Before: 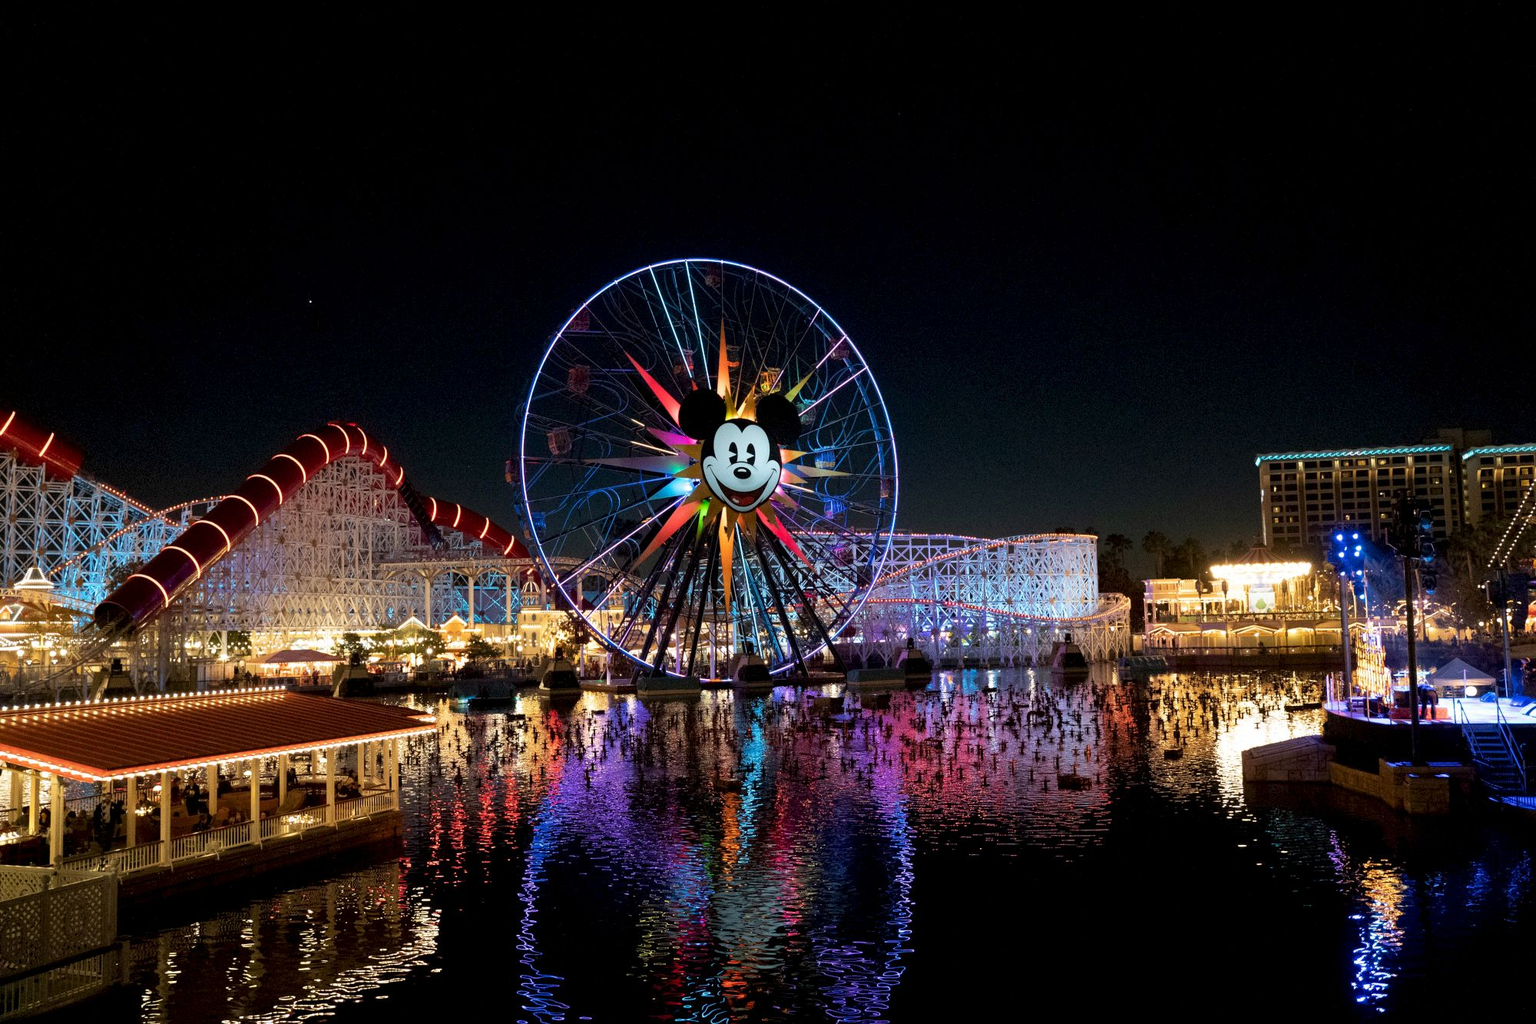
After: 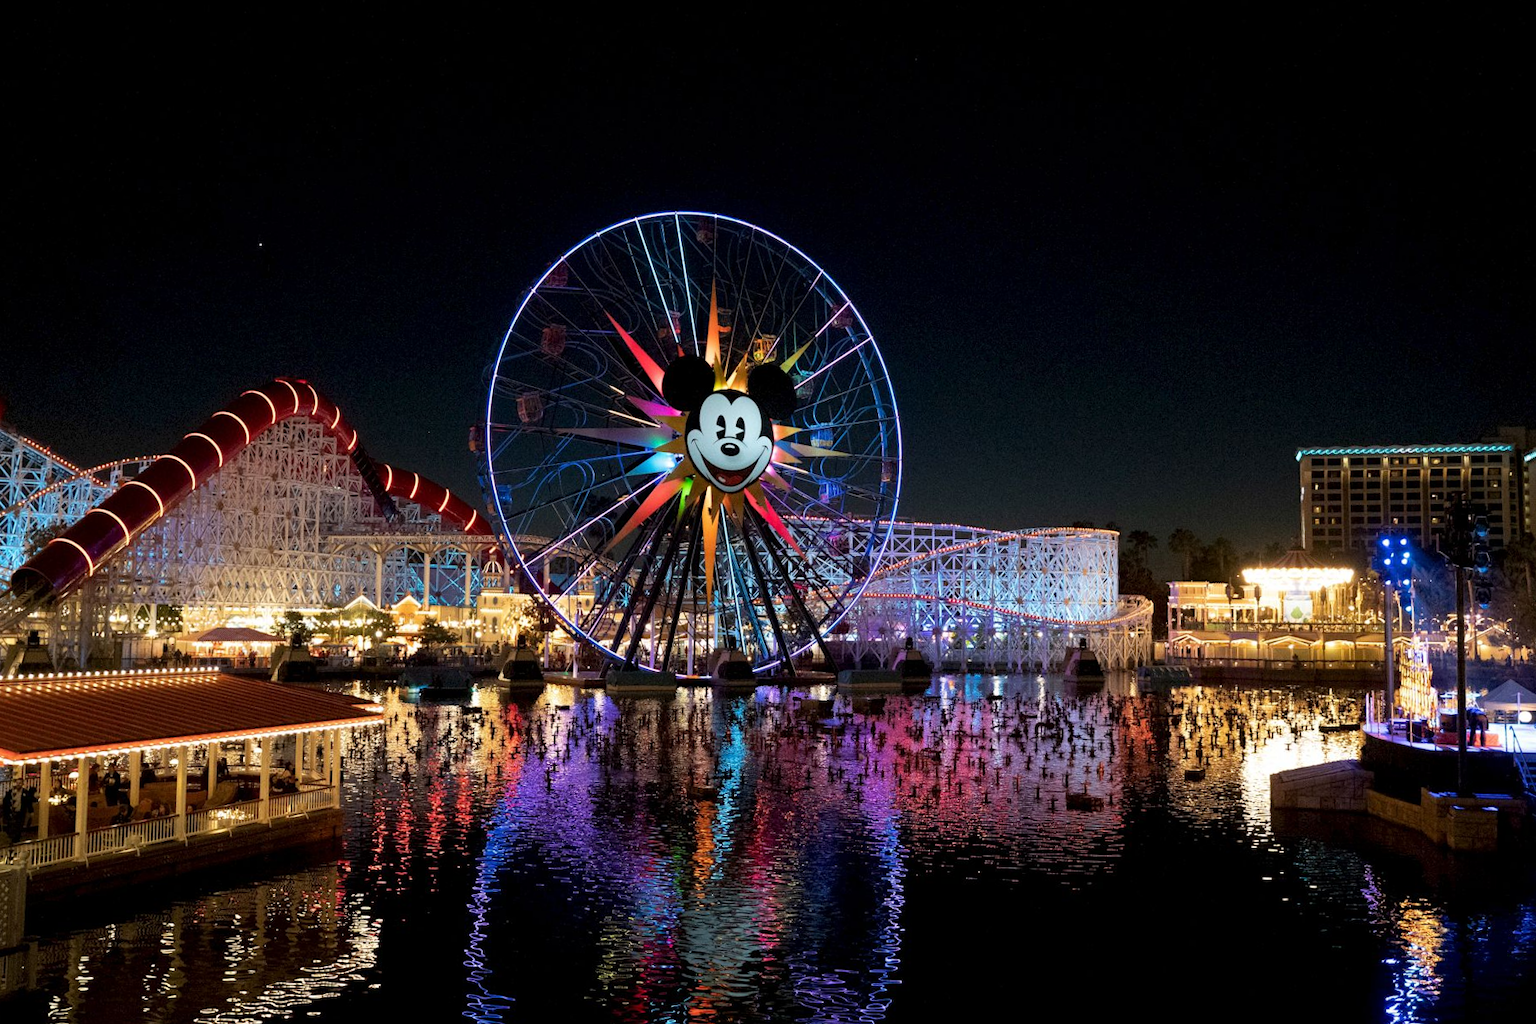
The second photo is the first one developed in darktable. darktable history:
crop and rotate: angle -1.93°, left 3.088%, top 4.163%, right 1.648%, bottom 0.495%
